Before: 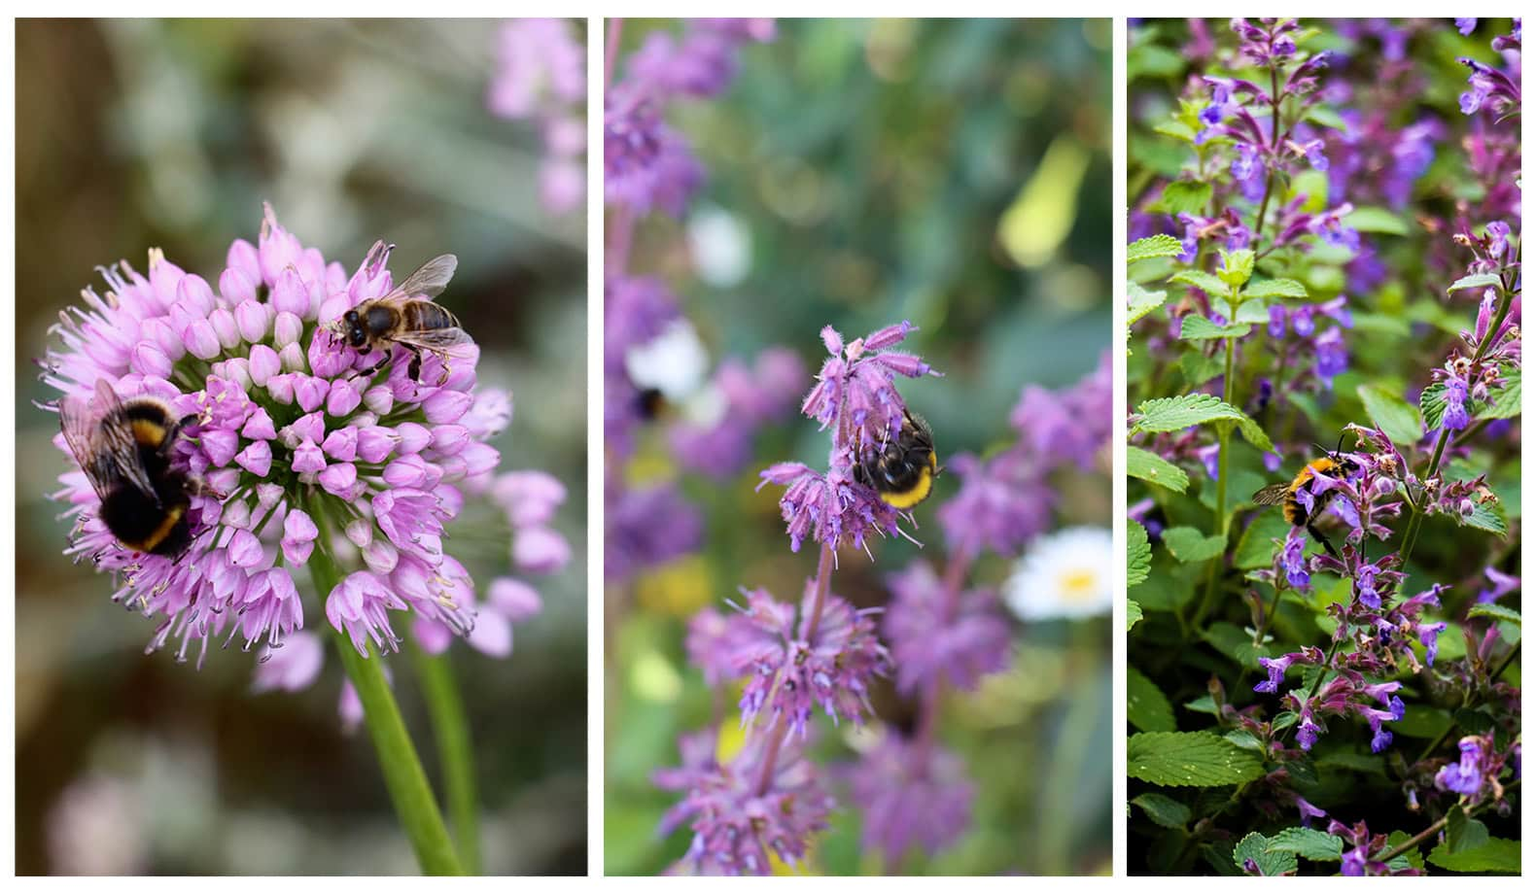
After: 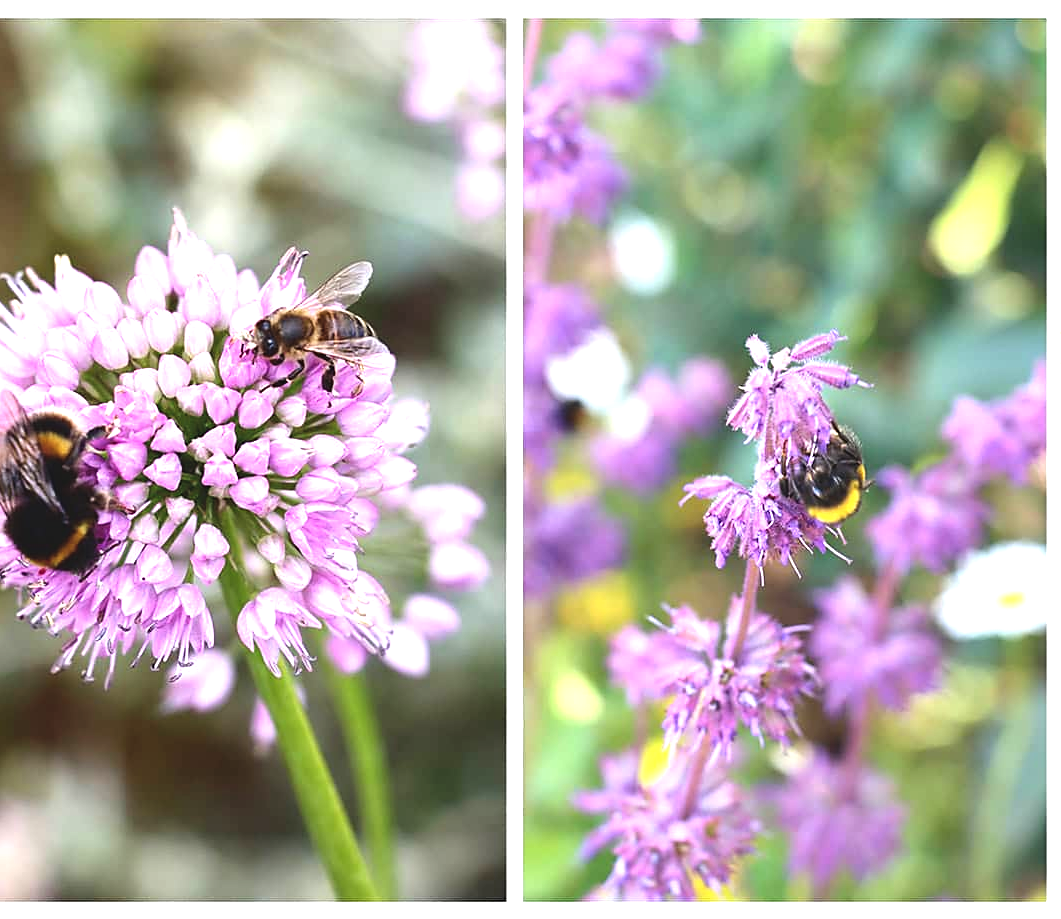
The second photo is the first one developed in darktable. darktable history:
exposure: black level correction -0.005, exposure 1.003 EV, compensate highlight preservation false
crop and rotate: left 6.239%, right 26.568%
sharpen: radius 1.893, amount 0.394, threshold 1.266
